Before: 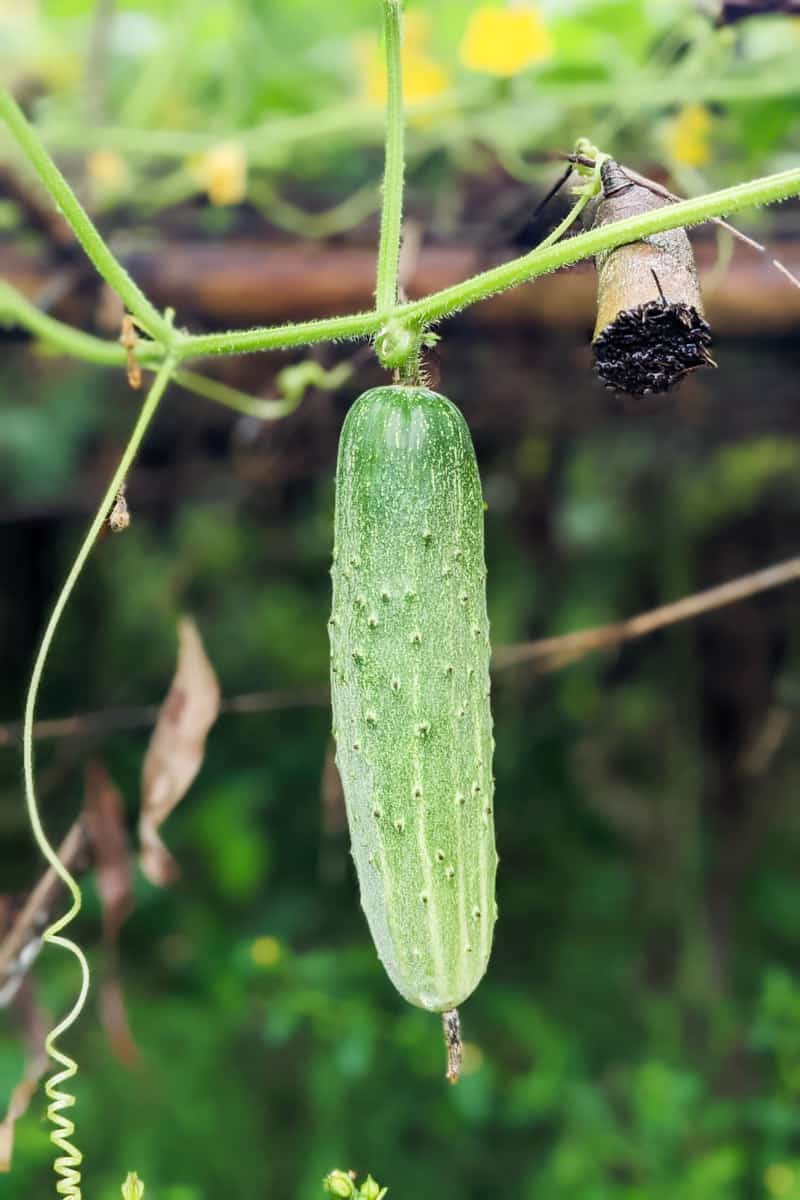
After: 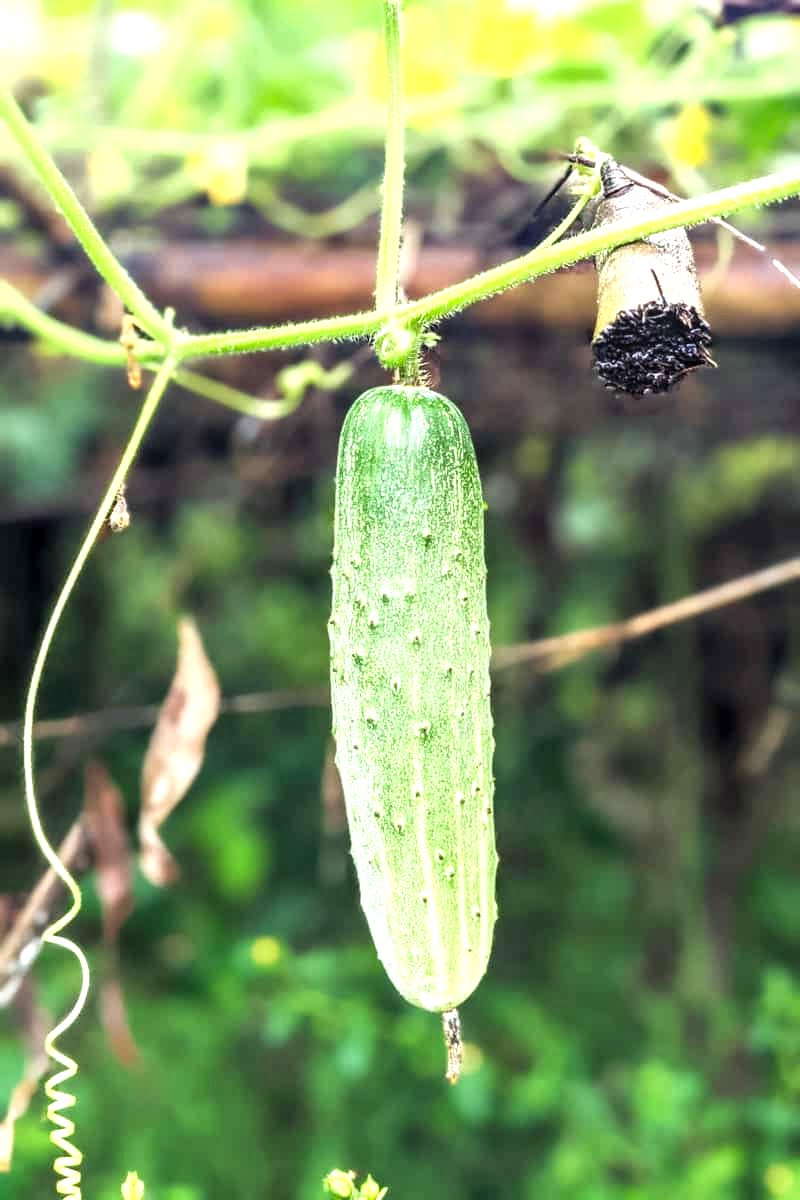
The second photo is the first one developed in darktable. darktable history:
local contrast: on, module defaults
exposure: black level correction 0, exposure 0.953 EV, compensate exposure bias true, compensate highlight preservation false
